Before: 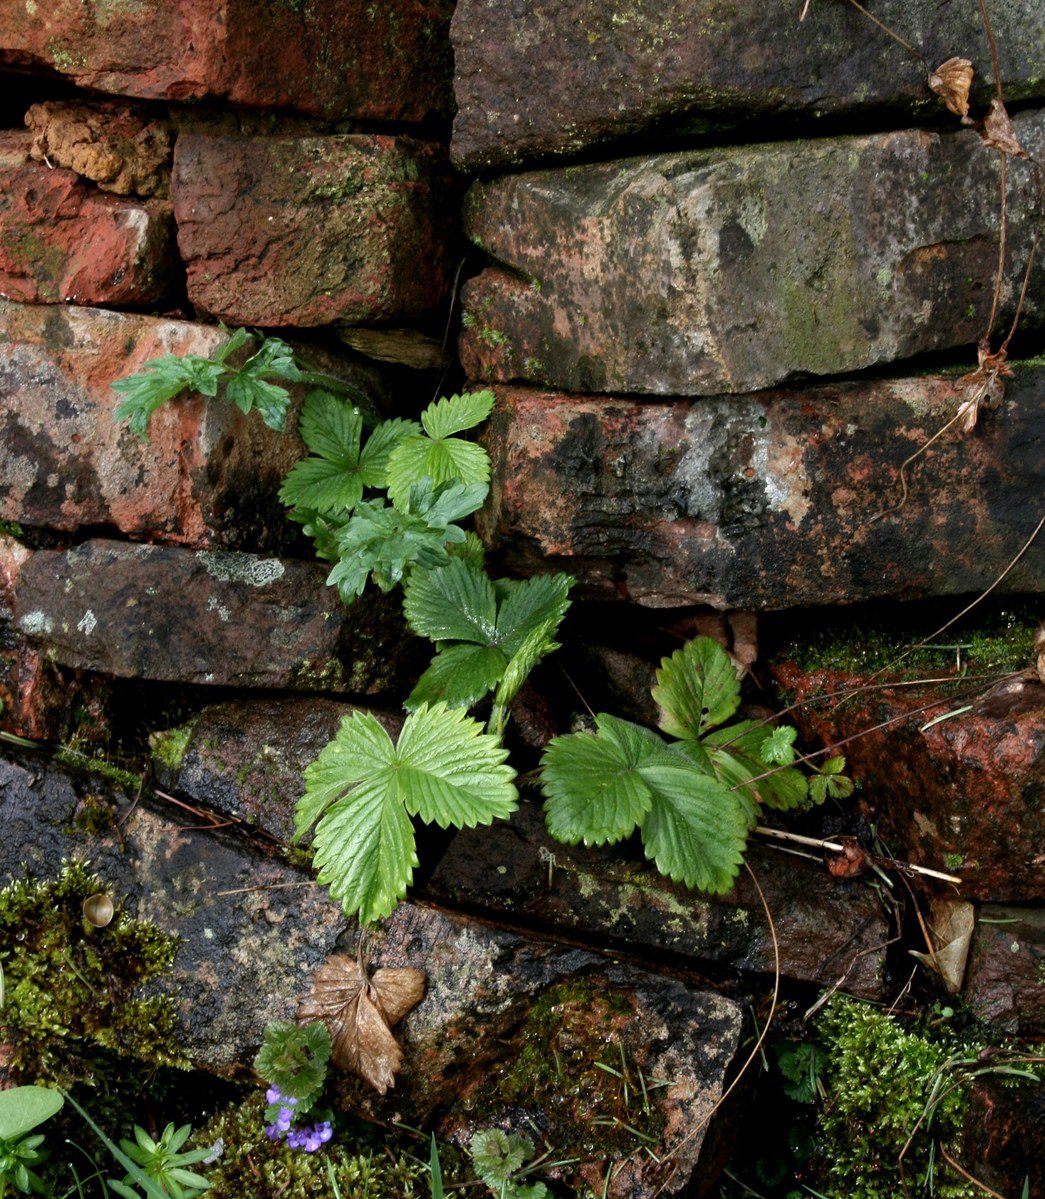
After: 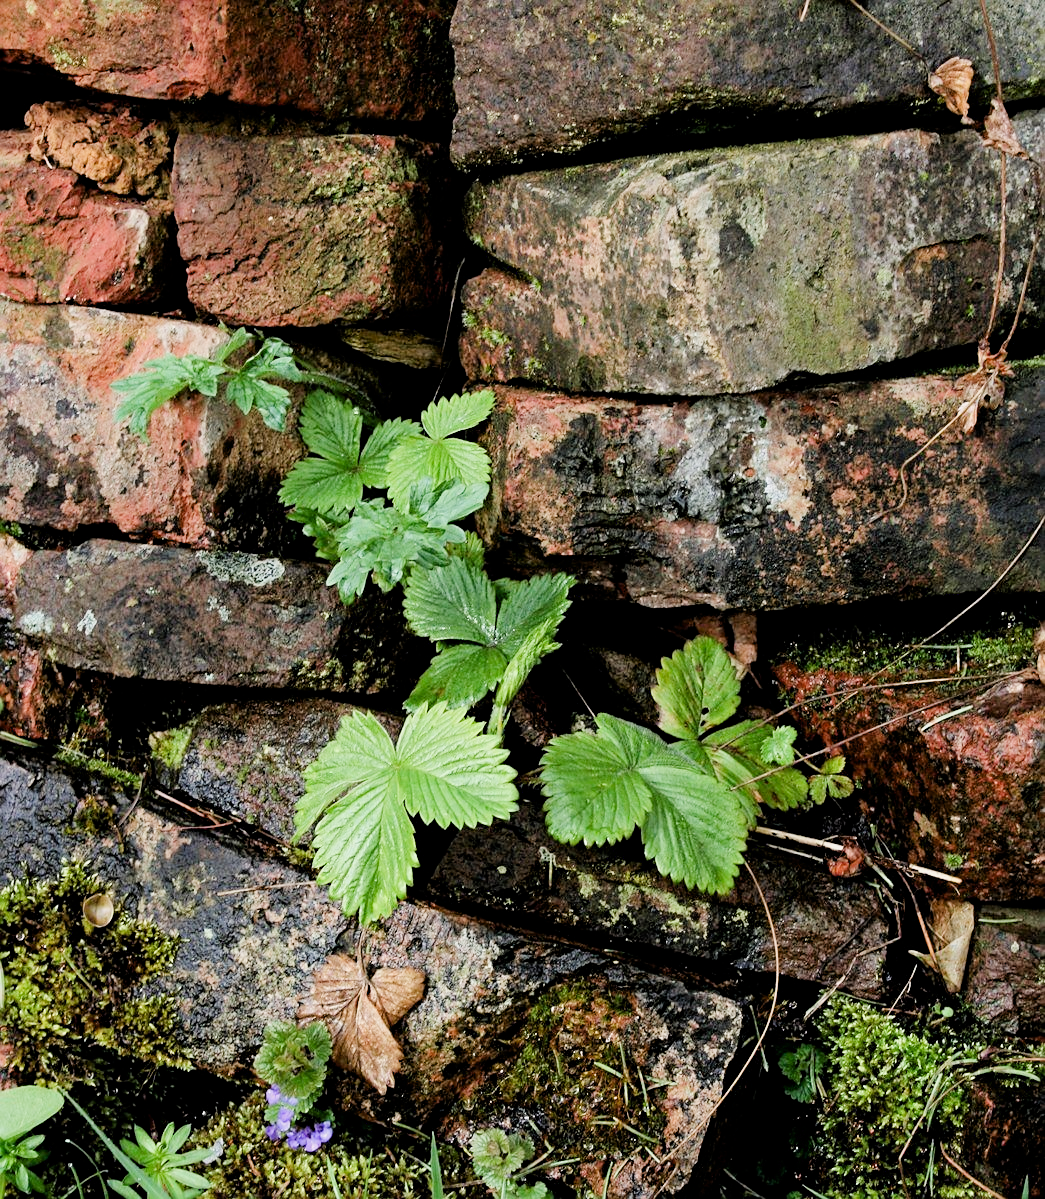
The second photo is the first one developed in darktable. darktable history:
sharpen: on, module defaults
filmic rgb: black relative exposure -6.98 EV, white relative exposure 5.63 EV, hardness 2.86
exposure: black level correction 0.001, exposure 1.3 EV, compensate highlight preservation false
